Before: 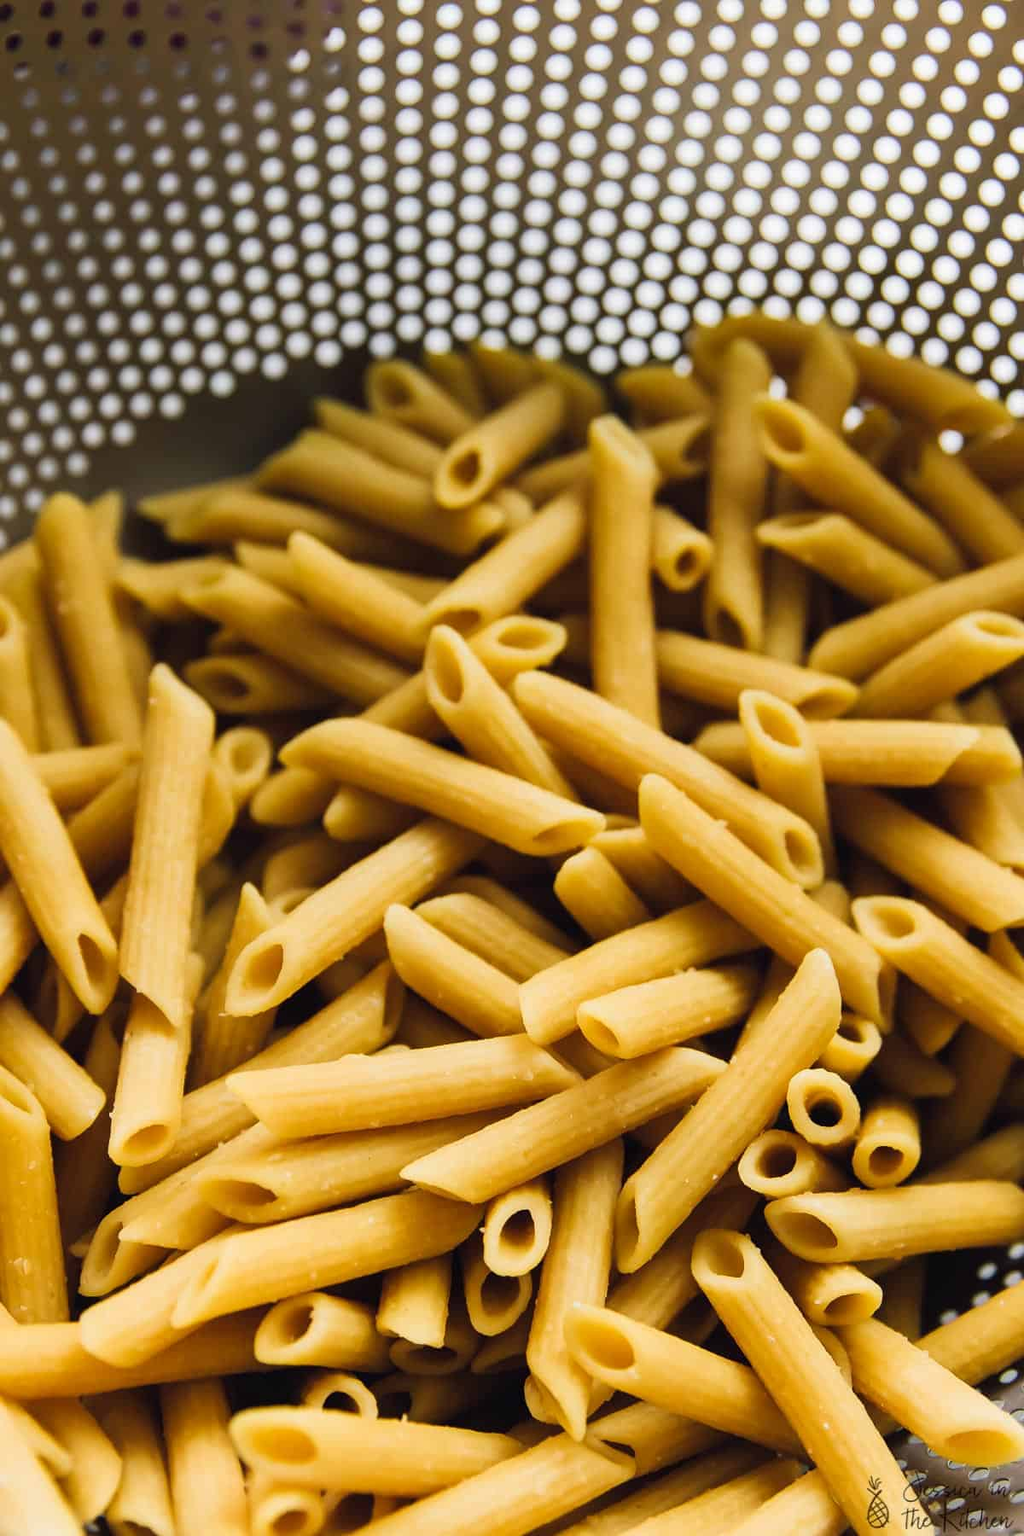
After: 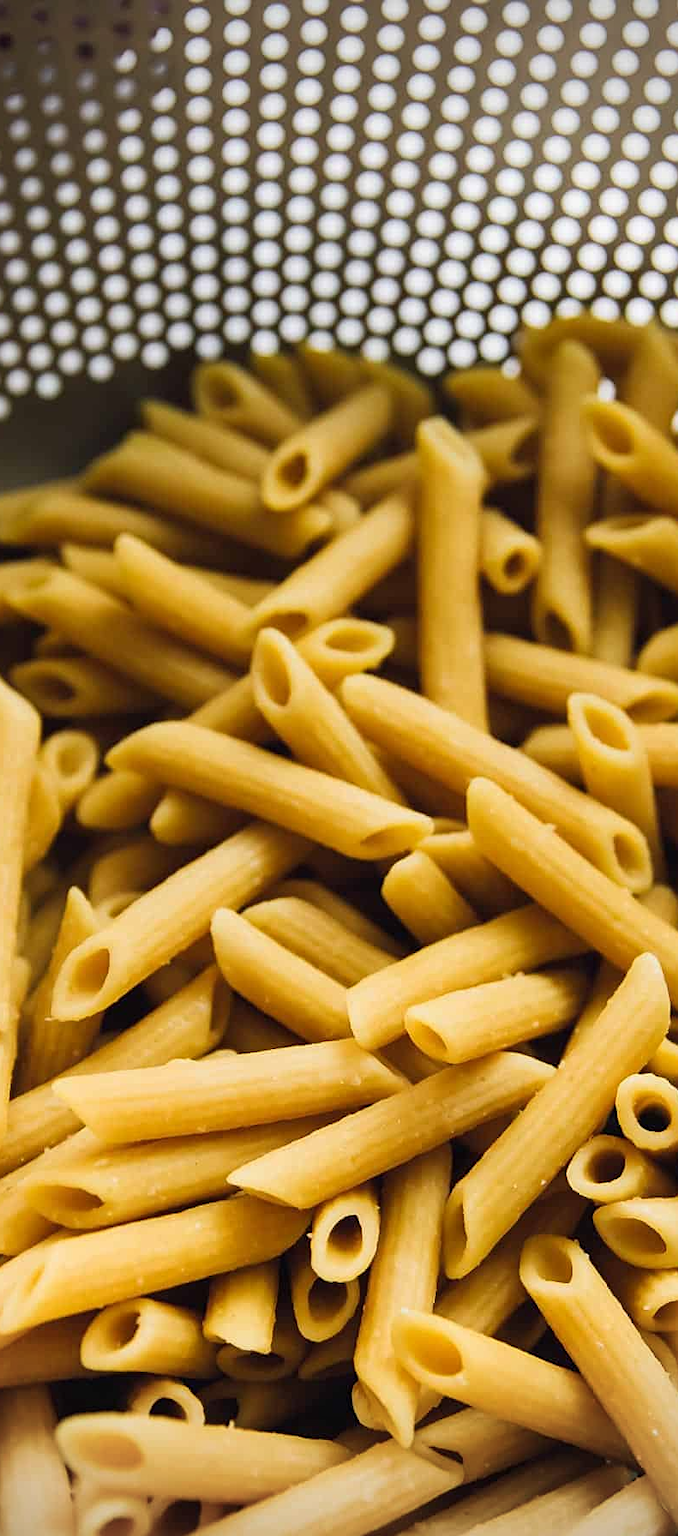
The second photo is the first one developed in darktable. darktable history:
crop: left 17.016%, right 16.382%
sharpen: amount 0.218
vignetting: brightness -0.575
